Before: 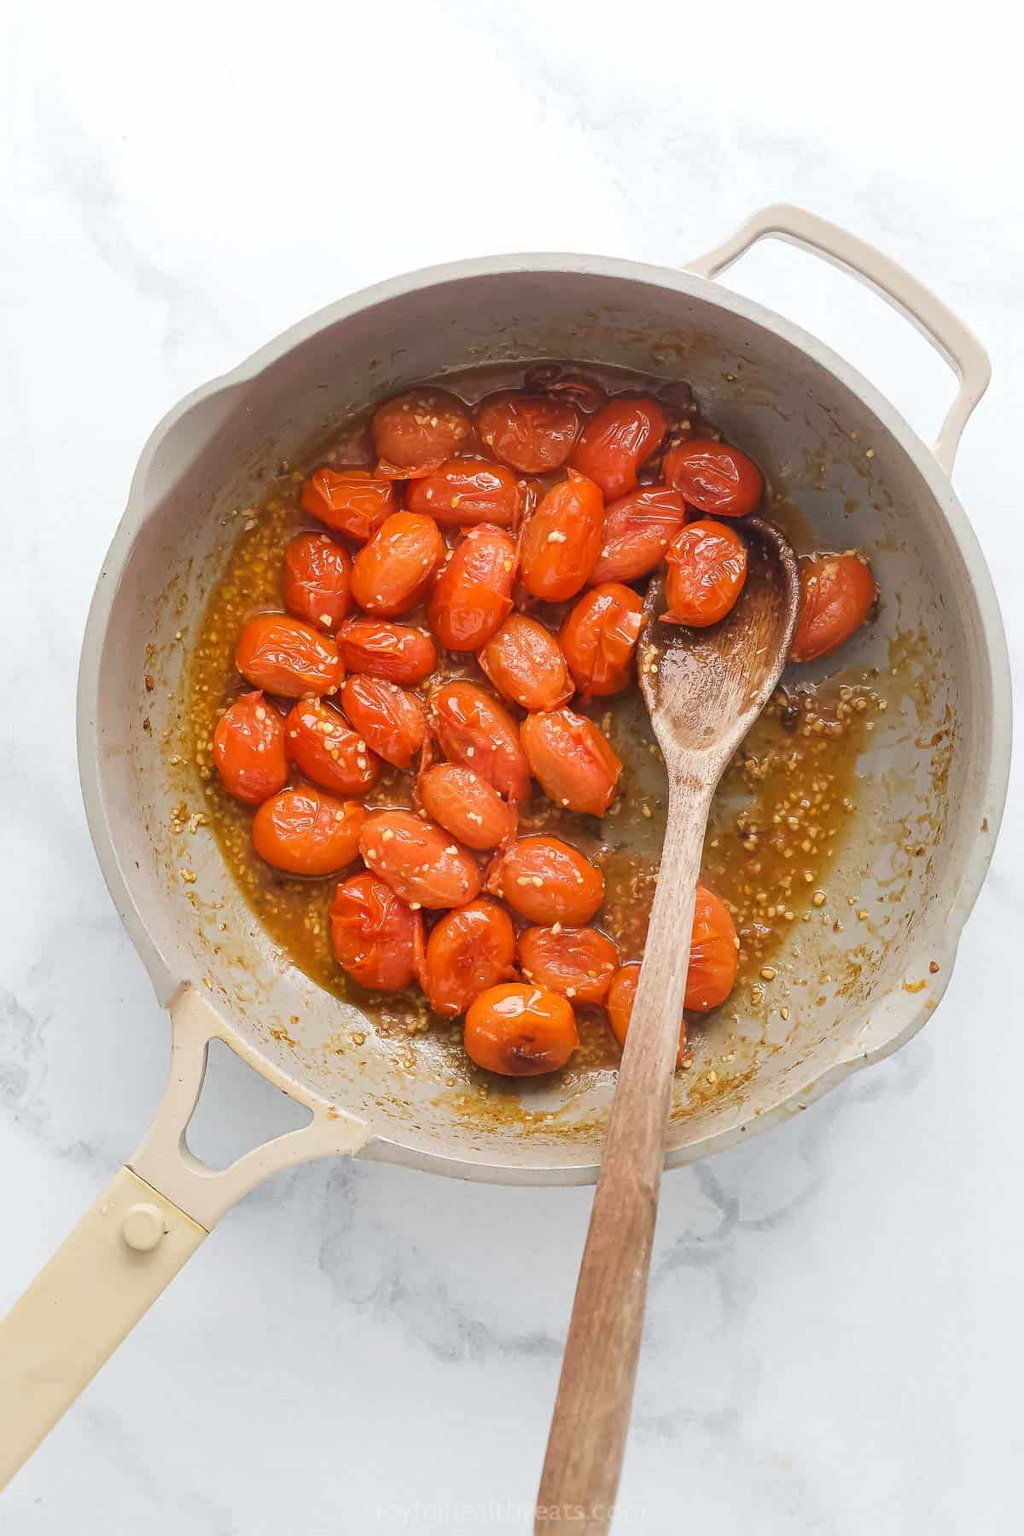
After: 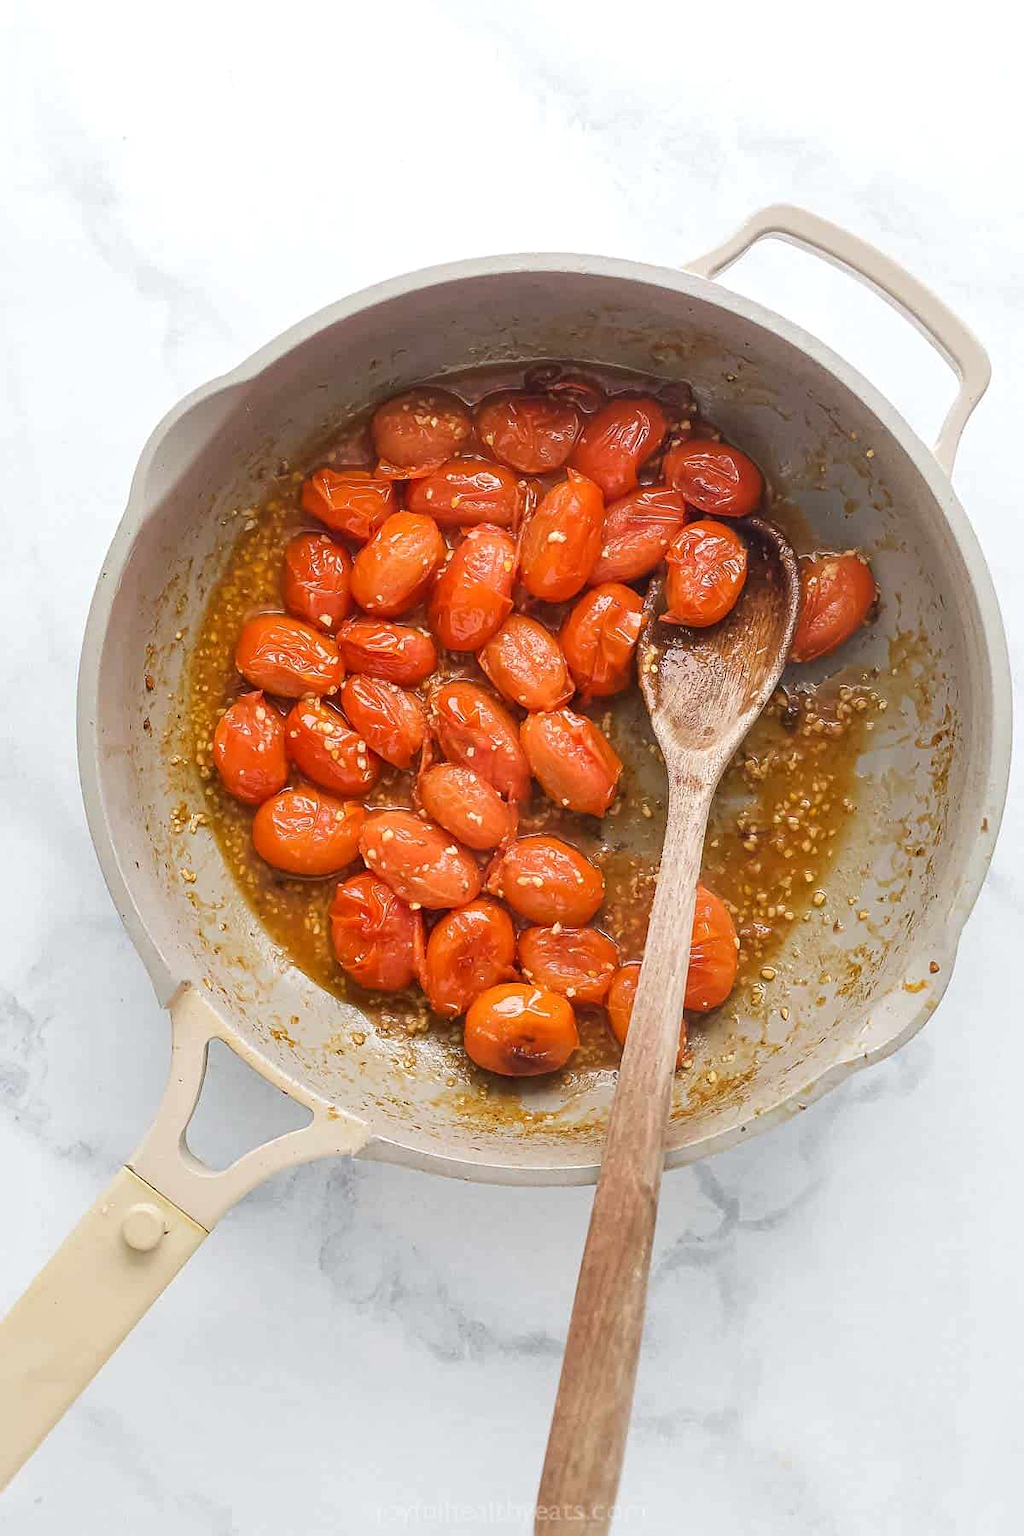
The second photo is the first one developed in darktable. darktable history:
local contrast: highlights 102%, shadows 98%, detail 119%, midtone range 0.2
sharpen: radius 1.308, amount 0.289, threshold 0.242
